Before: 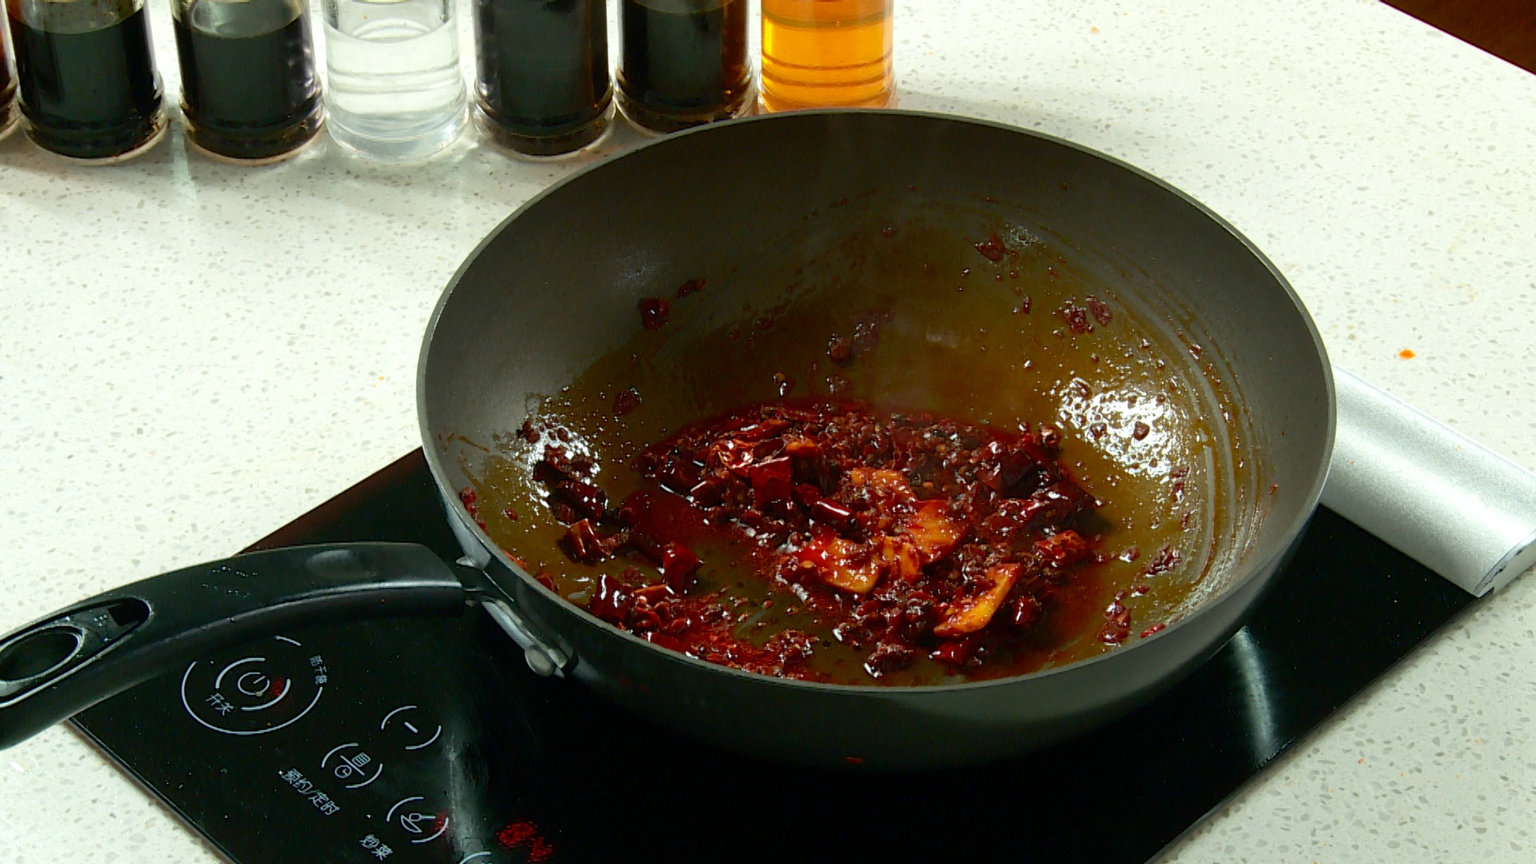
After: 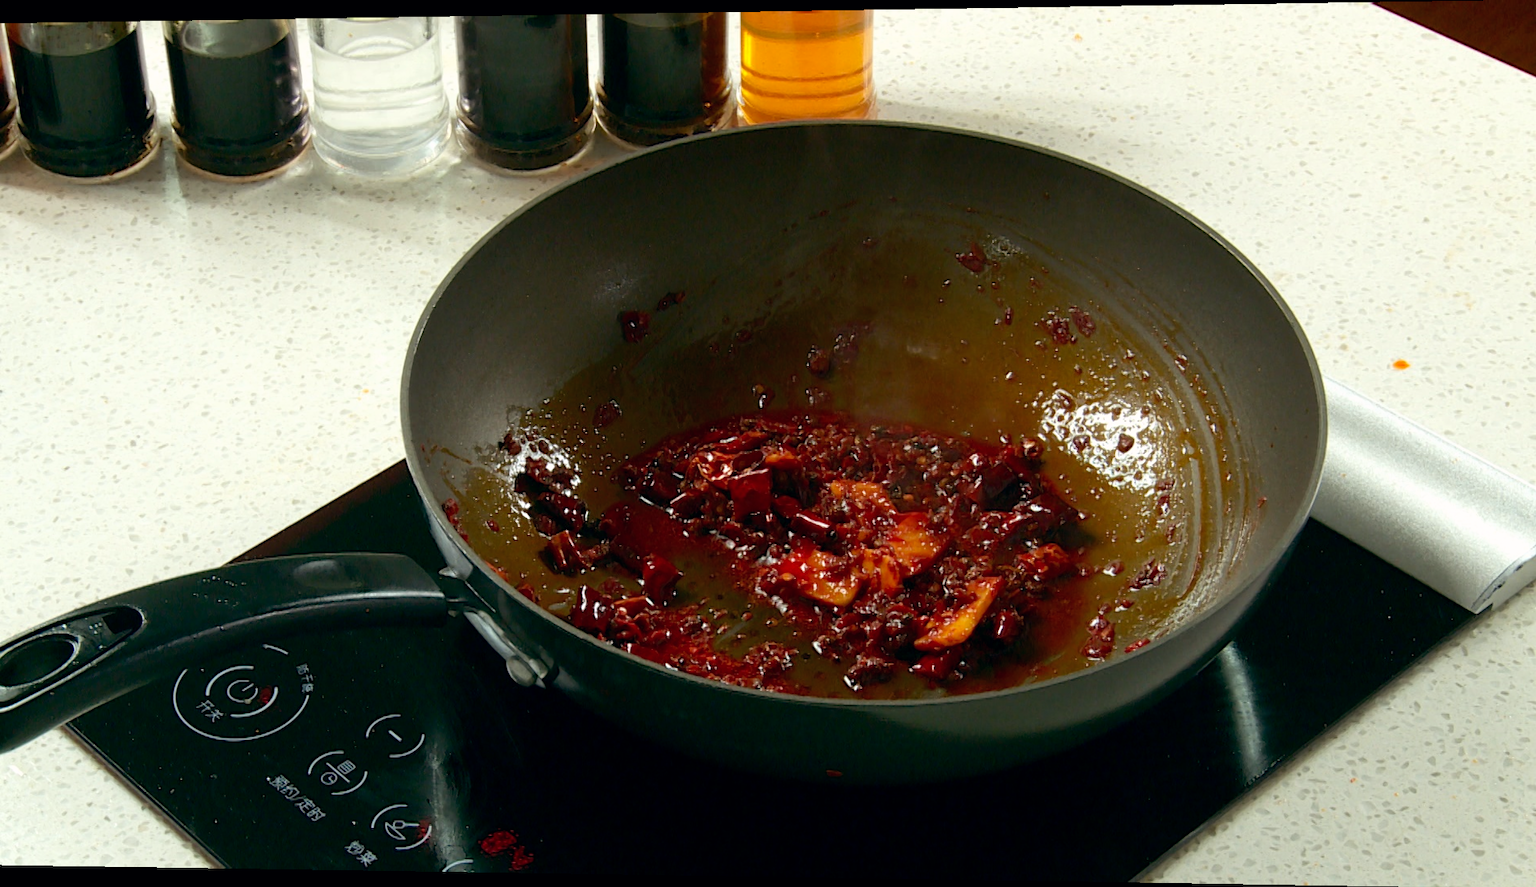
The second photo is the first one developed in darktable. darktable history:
color balance: lift [0.998, 0.998, 1.001, 1.002], gamma [0.995, 1.025, 0.992, 0.975], gain [0.995, 1.02, 0.997, 0.98]
rotate and perspective: lens shift (horizontal) -0.055, automatic cropping off
